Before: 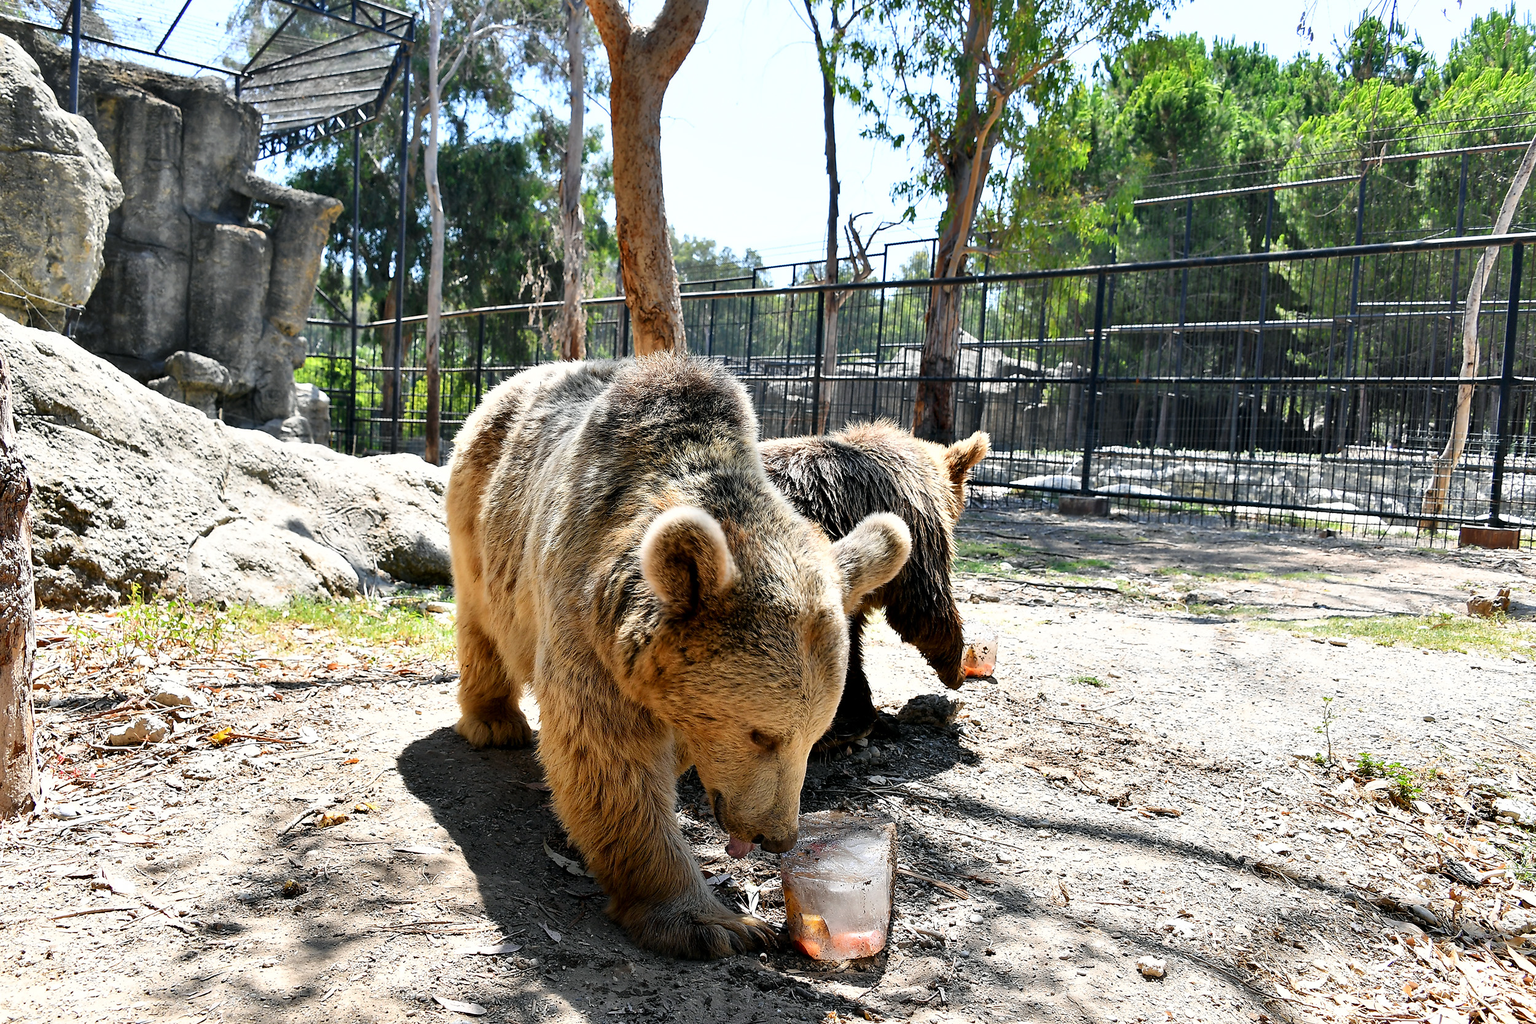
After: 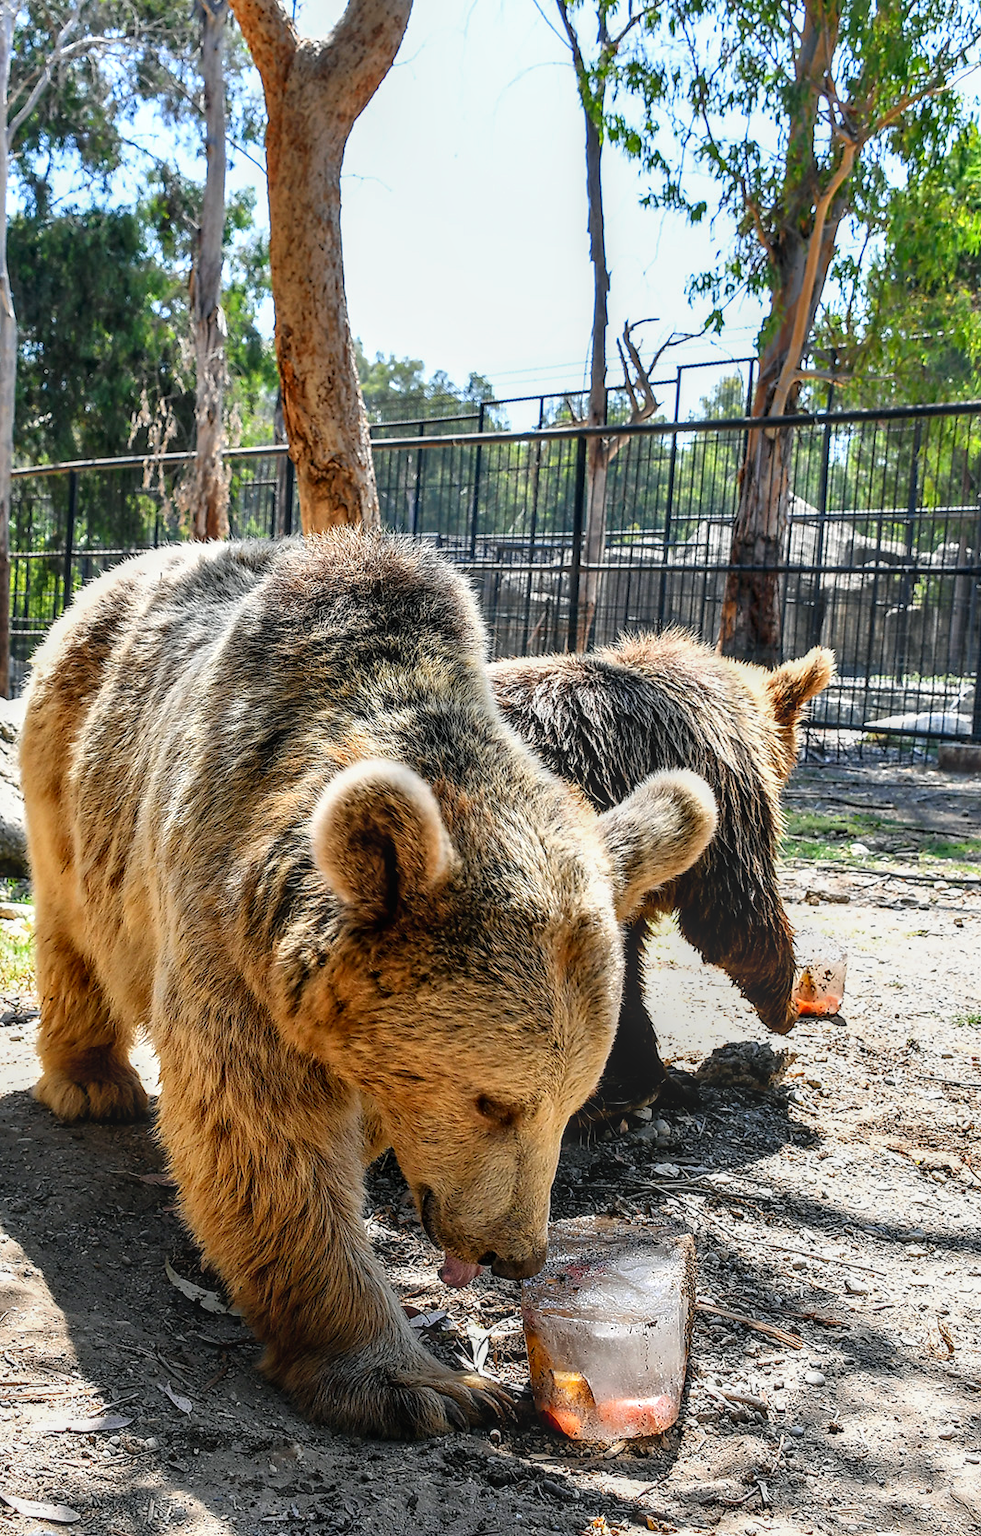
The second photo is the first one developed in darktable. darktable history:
color correction: highlights b* 0.03, saturation 1.13
crop: left 28.222%, right 29.147%
local contrast: highlights 2%, shadows 7%, detail 133%
